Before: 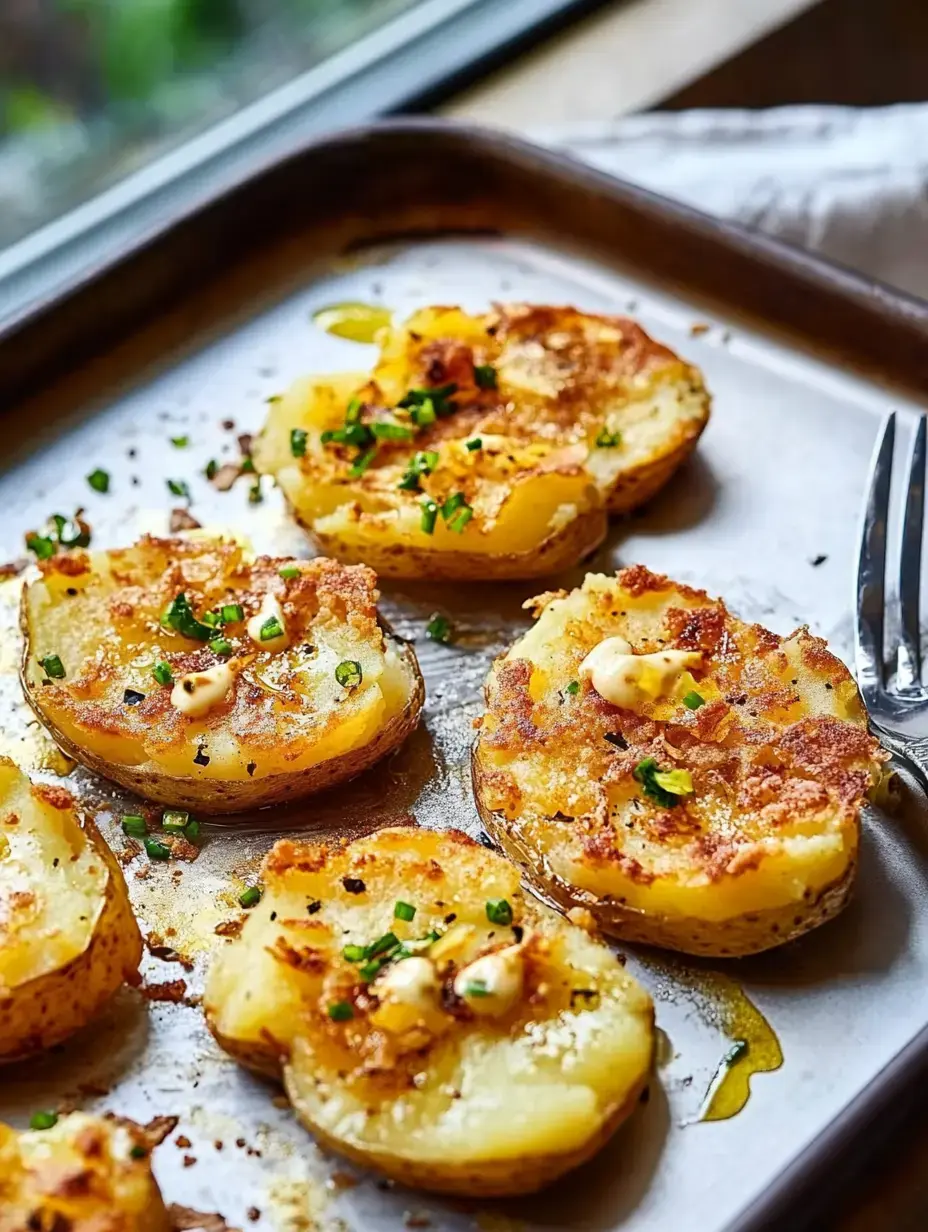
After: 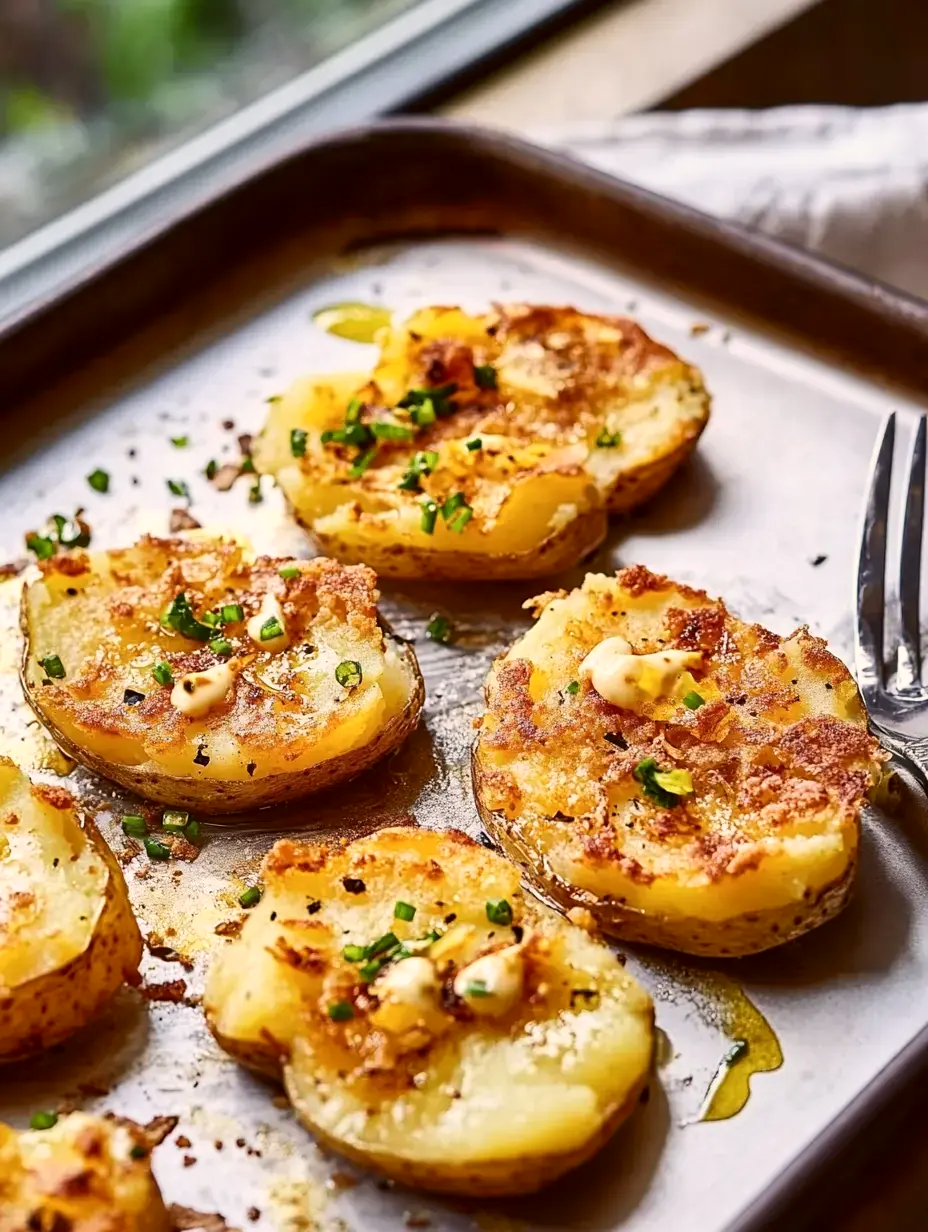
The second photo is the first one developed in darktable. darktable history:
color correction: highlights a* 6.27, highlights b* 8.19, shadows a* 5.94, shadows b* 7.23, saturation 0.9
contrast brightness saturation: contrast 0.1, brightness 0.02, saturation 0.02
exposure: black level correction 0, compensate exposure bias true, compensate highlight preservation false
